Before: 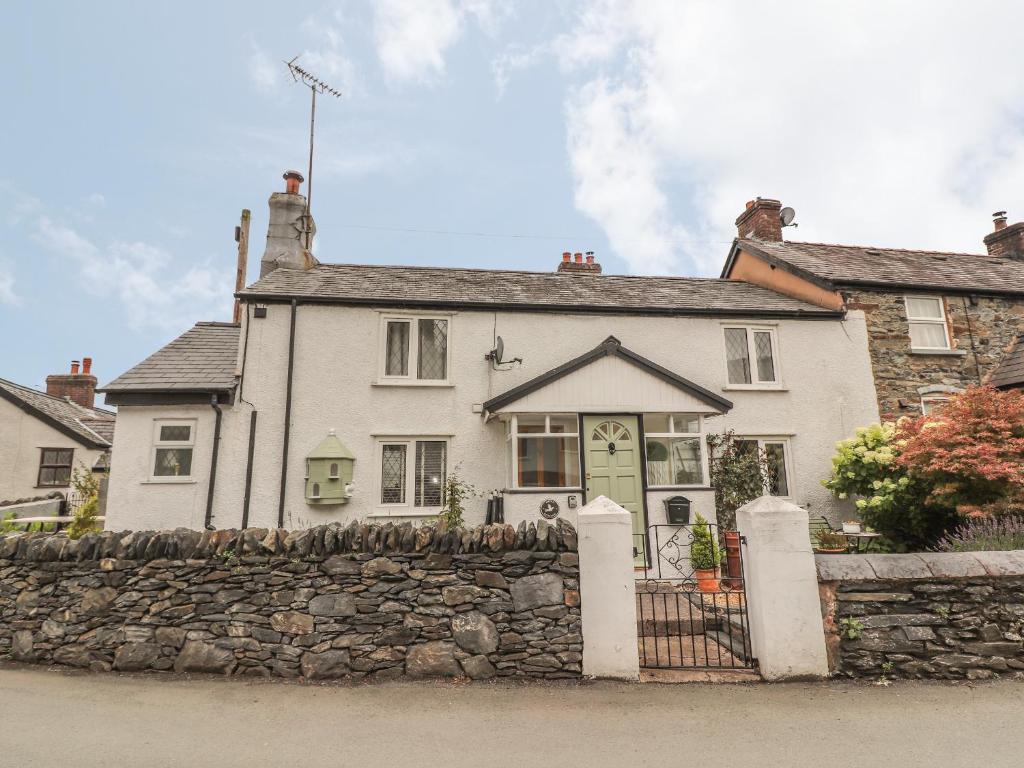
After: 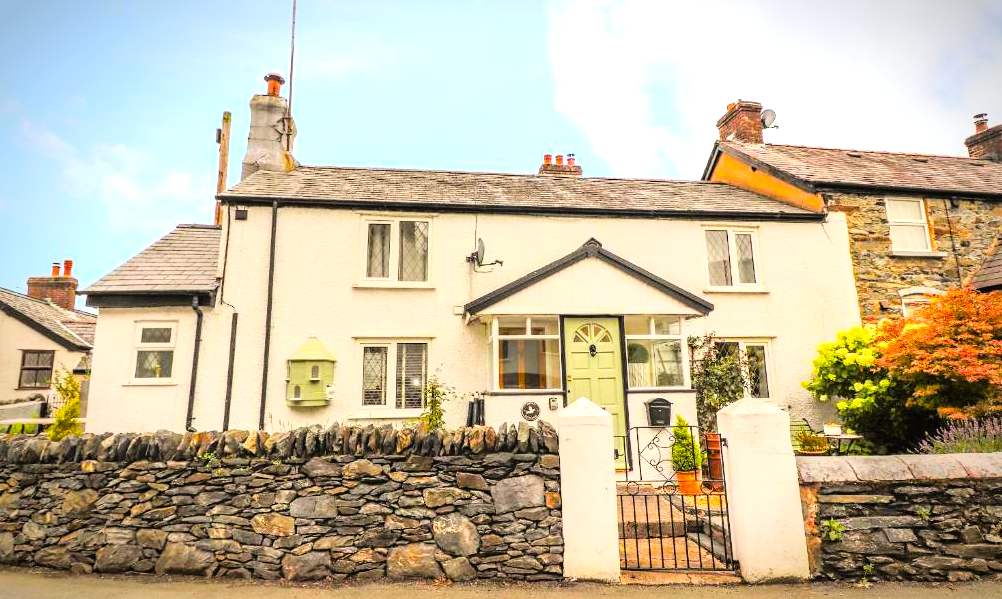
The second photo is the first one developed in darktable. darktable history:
vignetting: fall-off start 79.25%, saturation -0.033, width/height ratio 1.328
crop and rotate: left 1.876%, top 12.789%, right 0.202%, bottom 9.193%
color balance rgb: linear chroma grading › global chroma 9.025%, perceptual saturation grading › global saturation 74.727%, perceptual saturation grading › shadows -28.902%, global vibrance 9.689%
tone curve: curves: ch0 [(0, 0) (0.003, 0.003) (0.011, 0.005) (0.025, 0.008) (0.044, 0.012) (0.069, 0.02) (0.1, 0.031) (0.136, 0.047) (0.177, 0.088) (0.224, 0.141) (0.277, 0.222) (0.335, 0.32) (0.399, 0.422) (0.468, 0.523) (0.543, 0.623) (0.623, 0.716) (0.709, 0.796) (0.801, 0.88) (0.898, 0.958) (1, 1)], color space Lab, linked channels, preserve colors none
exposure: black level correction 0, exposure 0.702 EV, compensate highlight preservation false
